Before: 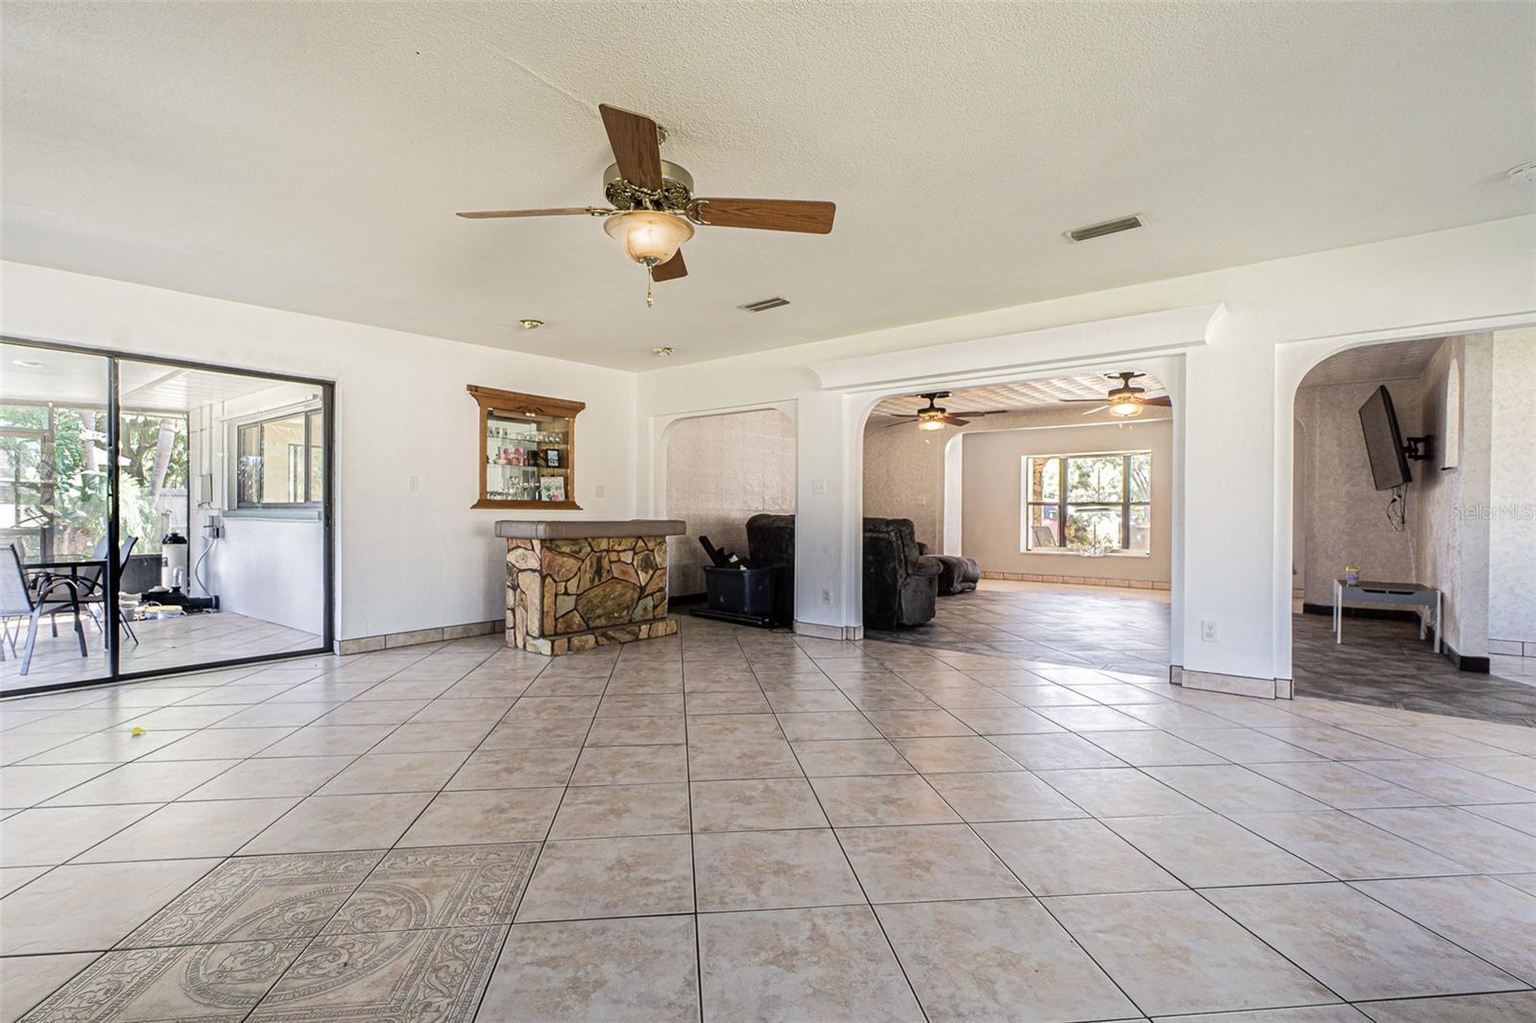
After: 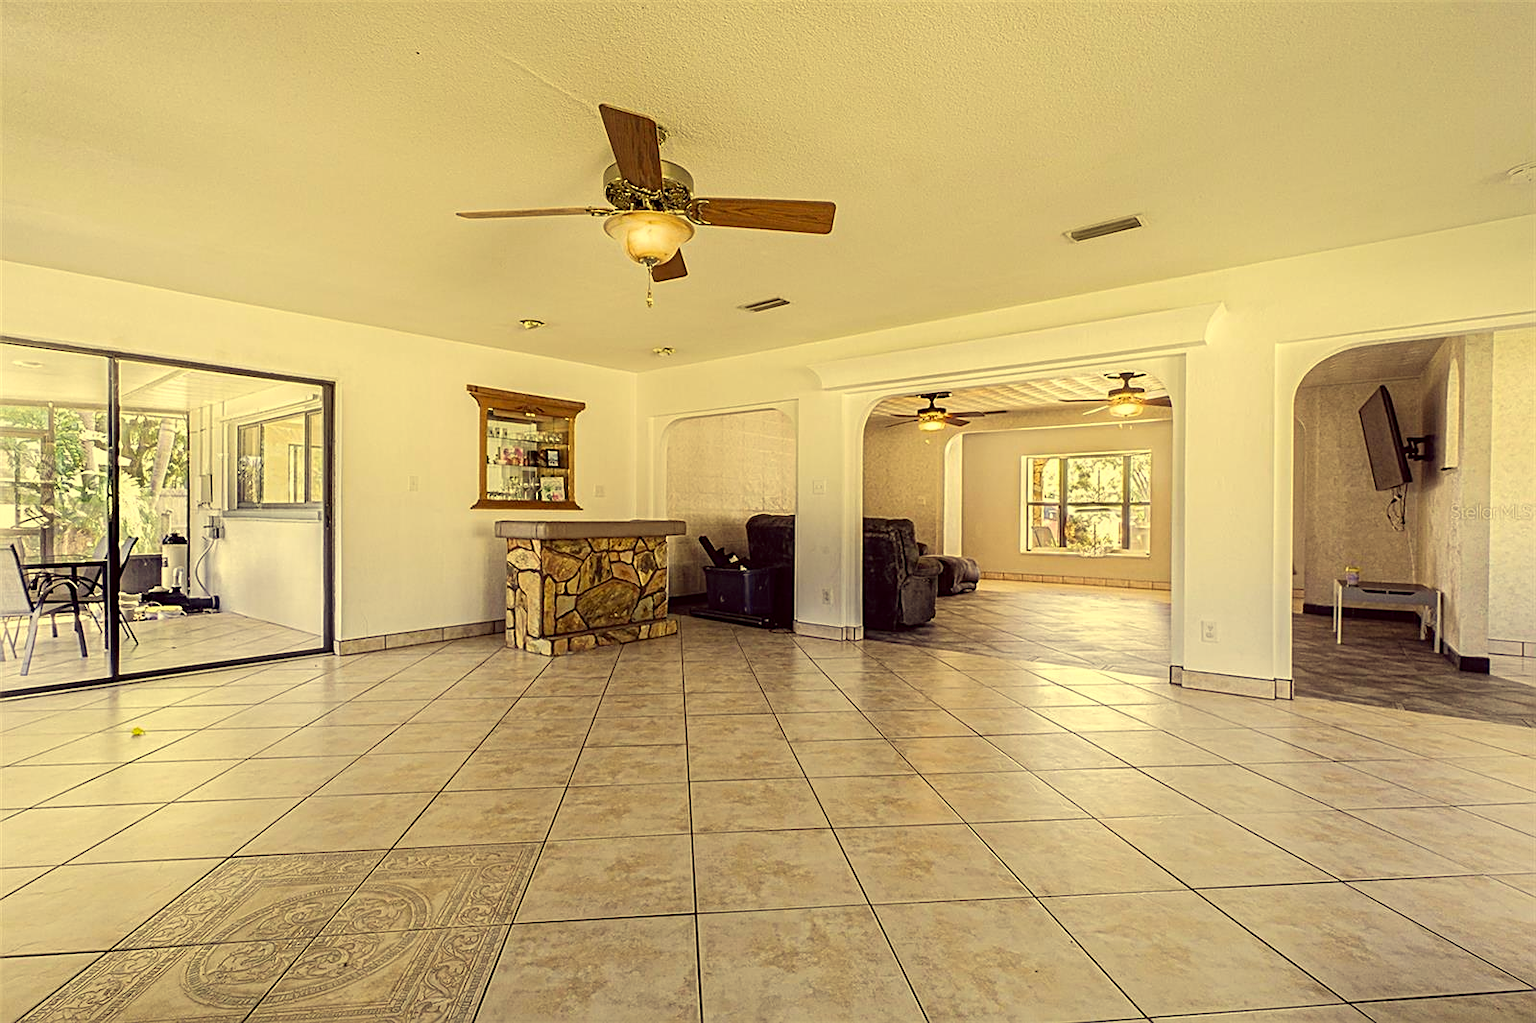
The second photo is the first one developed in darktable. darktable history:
exposure: black level correction 0.001, exposure 0.016 EV, compensate exposure bias true, compensate highlight preservation false
sharpen: on, module defaults
color correction: highlights a* -0.501, highlights b* 39.77, shadows a* 9.47, shadows b* -0.711
contrast equalizer: octaves 7, y [[0.5, 0.5, 0.468, 0.5, 0.5, 0.5], [0.5 ×6], [0.5 ×6], [0 ×6], [0 ×6]], mix 0.302
